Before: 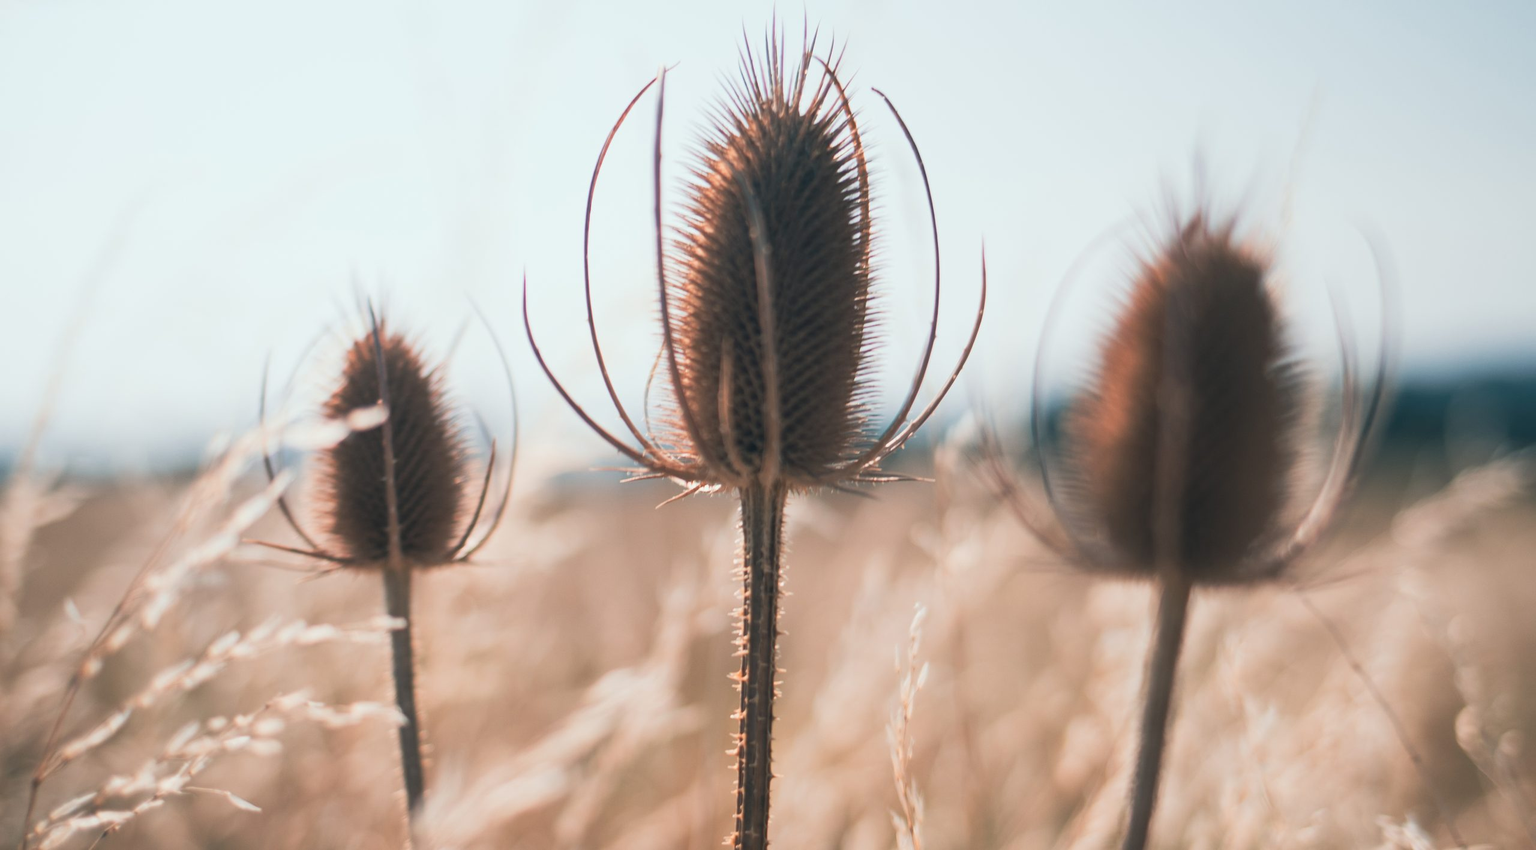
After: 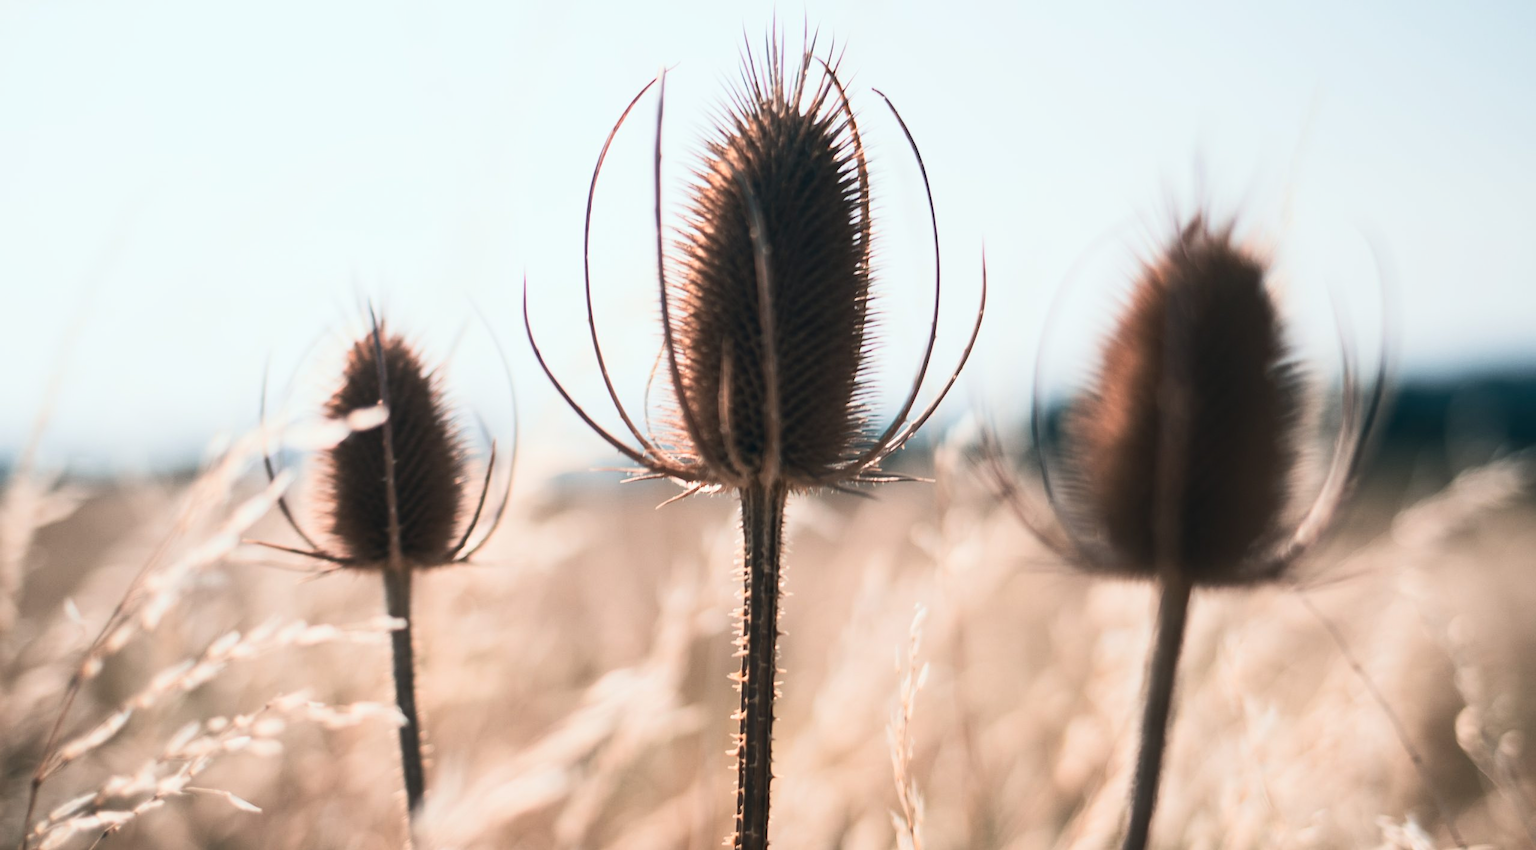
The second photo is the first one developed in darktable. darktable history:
contrast brightness saturation: contrast 0.279
color correction: highlights b* 0.041, saturation 0.976
